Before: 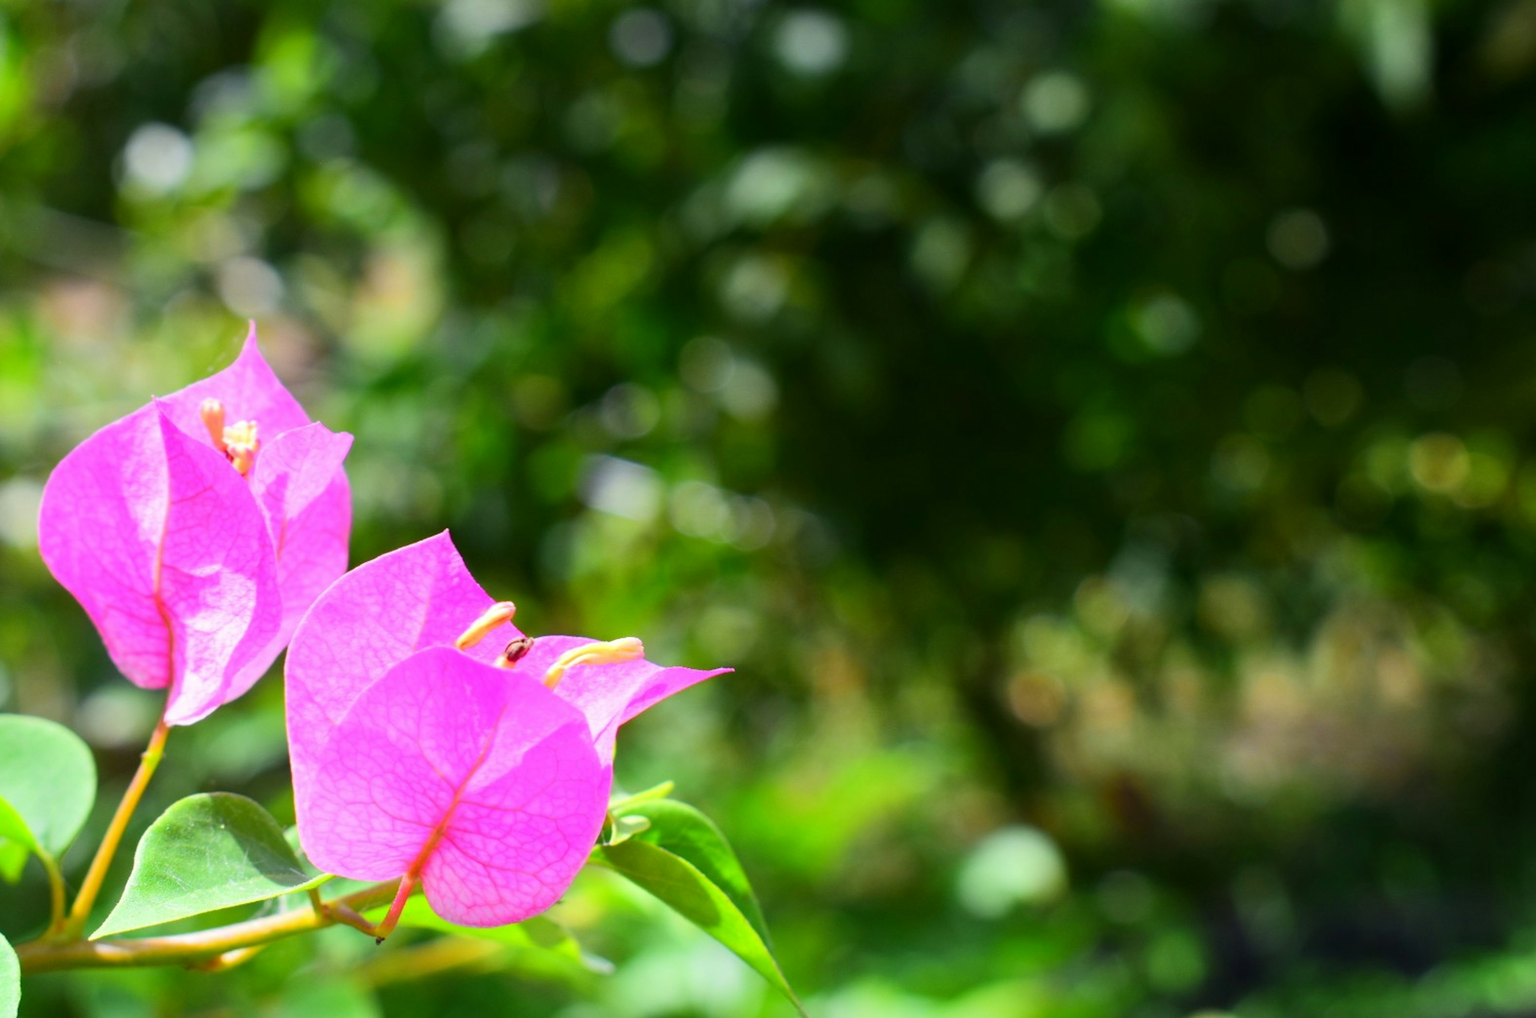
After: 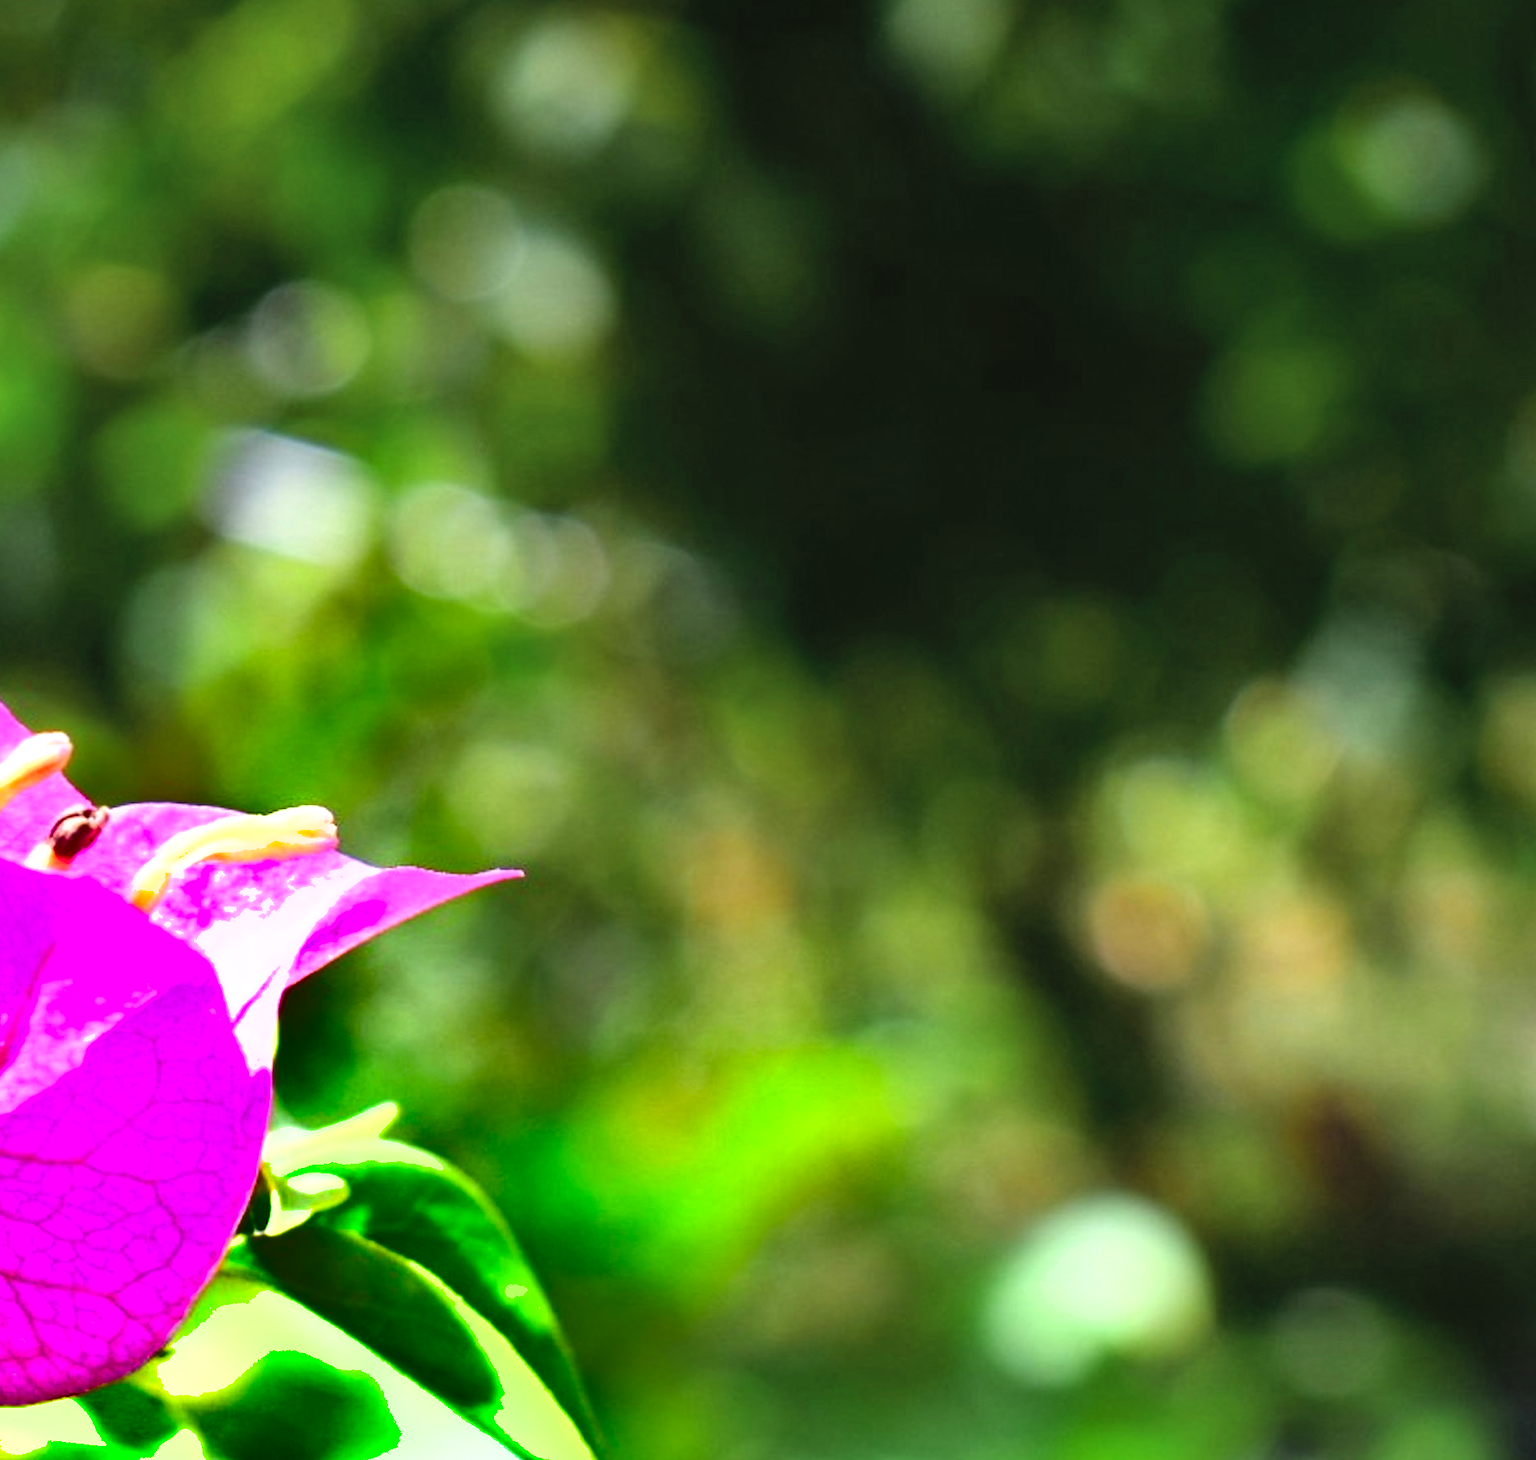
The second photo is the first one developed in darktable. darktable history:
tone equalizer: -8 EV -0.726 EV, -7 EV -0.671 EV, -6 EV -0.638 EV, -5 EV -0.408 EV, -3 EV 0.398 EV, -2 EV 0.6 EV, -1 EV 0.679 EV, +0 EV 0.776 EV
crop: left 31.304%, top 24.282%, right 20.239%, bottom 6.231%
shadows and highlights: shadows 20.87, highlights -82.06, soften with gaussian
contrast brightness saturation: brightness 0.129
